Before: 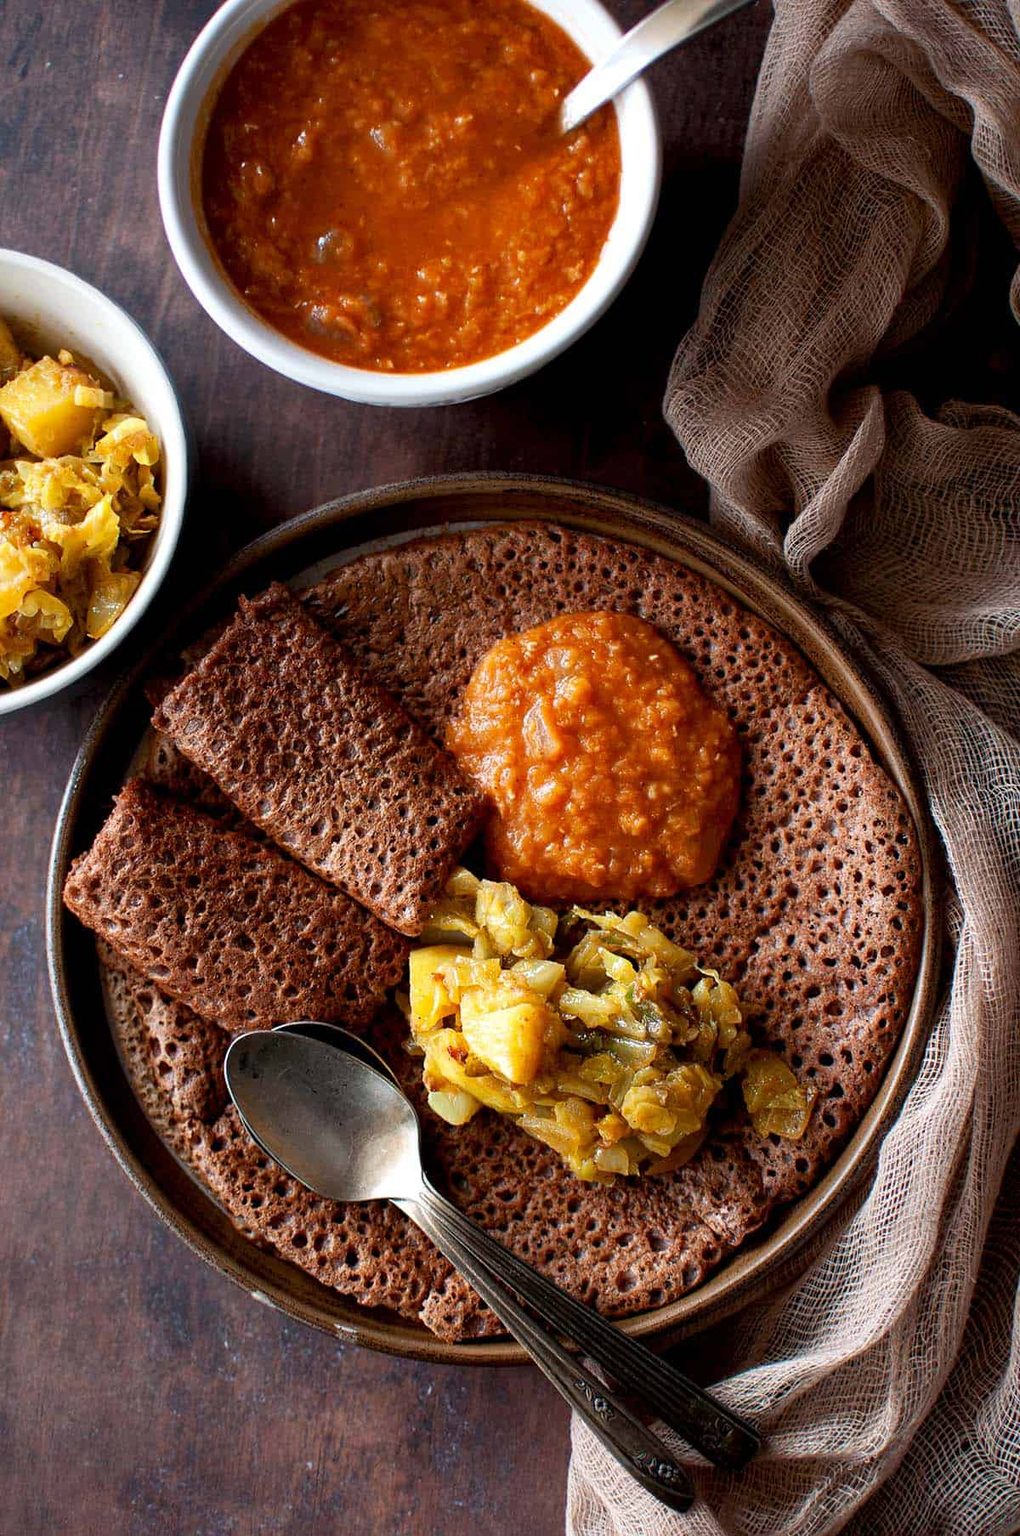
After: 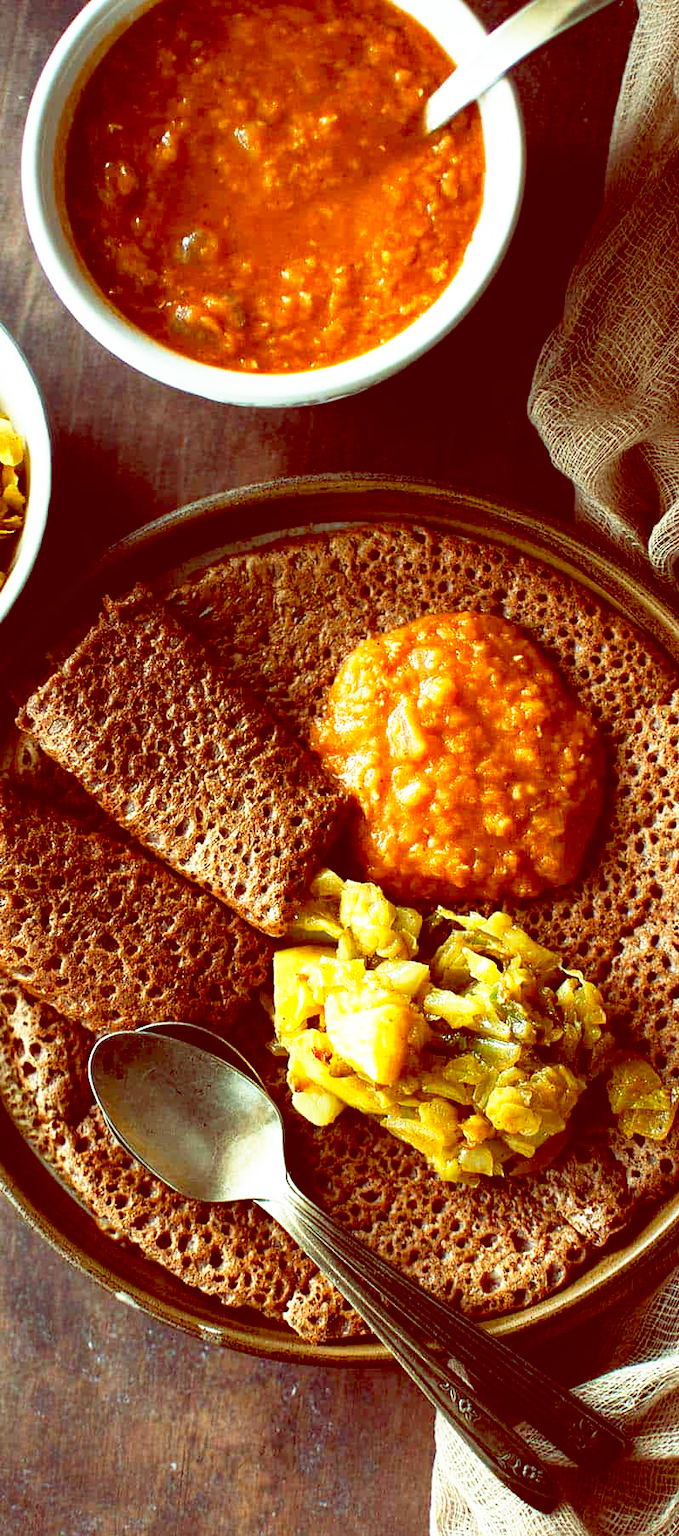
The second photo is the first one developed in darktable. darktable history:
color balance: lift [1, 1.015, 0.987, 0.985], gamma [1, 0.959, 1.042, 0.958], gain [0.927, 0.938, 1.072, 0.928], contrast 1.5%
base curve: curves: ch0 [(0, 0) (0.495, 0.917) (1, 1)], preserve colors none
crop and rotate: left 13.342%, right 19.991%
